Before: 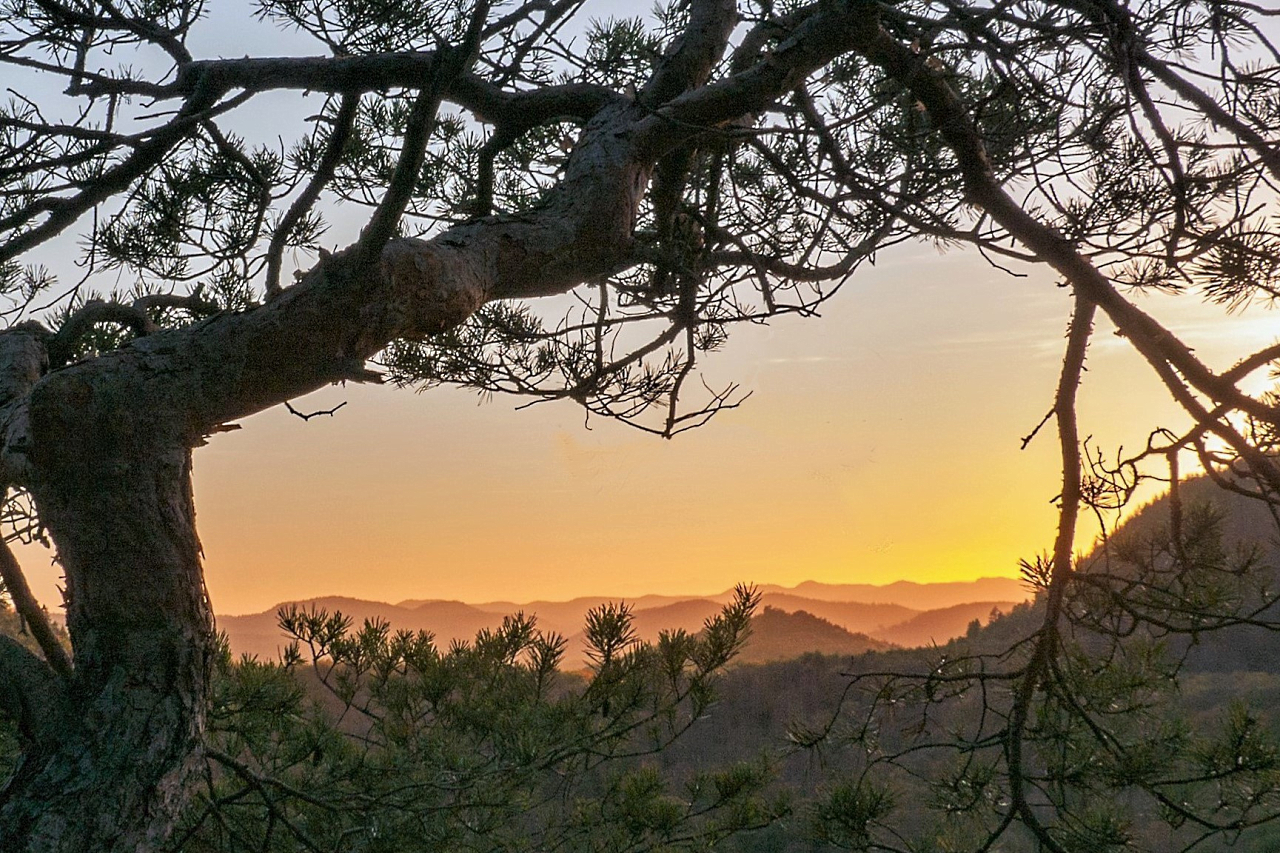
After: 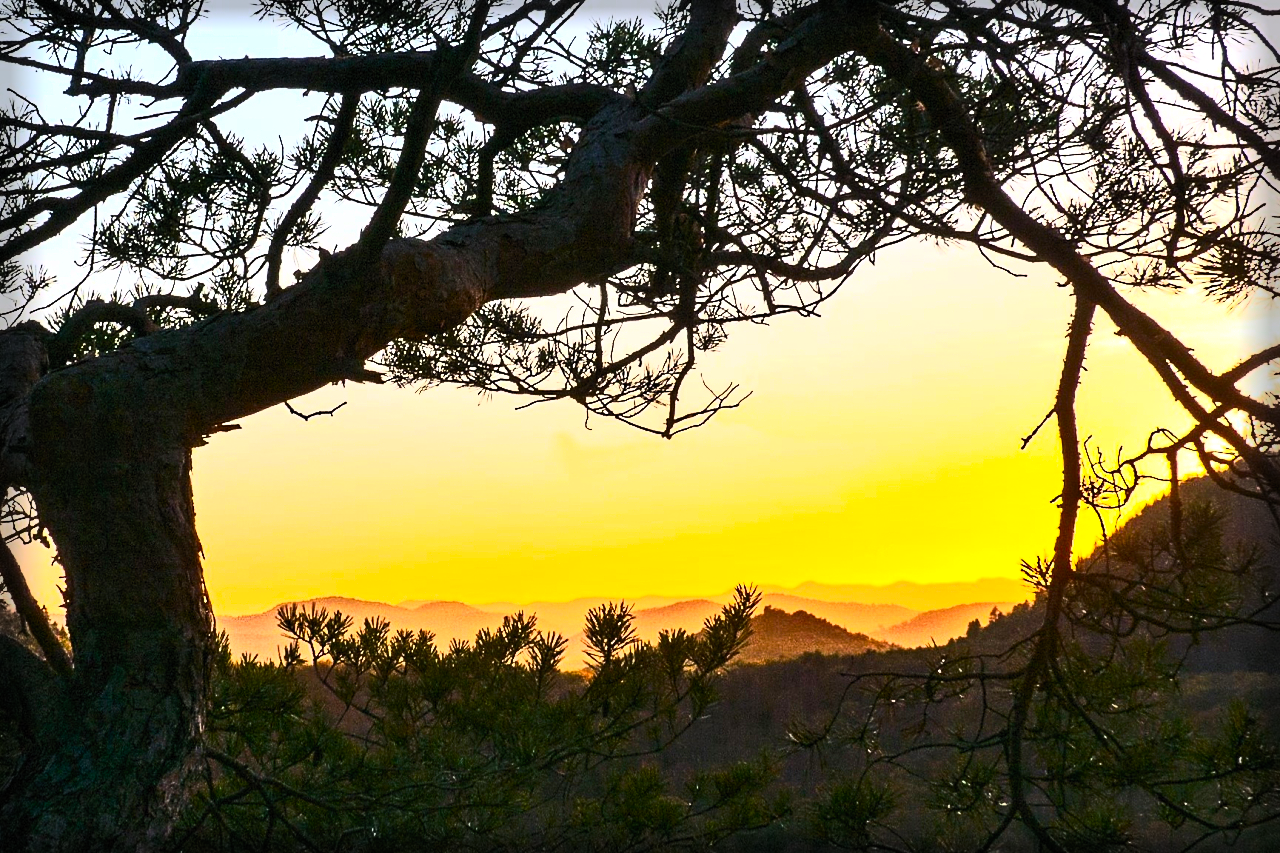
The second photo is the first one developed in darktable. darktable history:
color balance rgb: perceptual saturation grading › global saturation 31.097%, perceptual brilliance grading › global brilliance 14.225%, perceptual brilliance grading › shadows -35.256%, global vibrance 25.024%, contrast 10.631%
contrast brightness saturation: contrast 0.619, brightness 0.358, saturation 0.147
vignetting: fall-off start 92.94%, fall-off radius 5.53%, automatic ratio true, width/height ratio 1.33, shape 0.046
